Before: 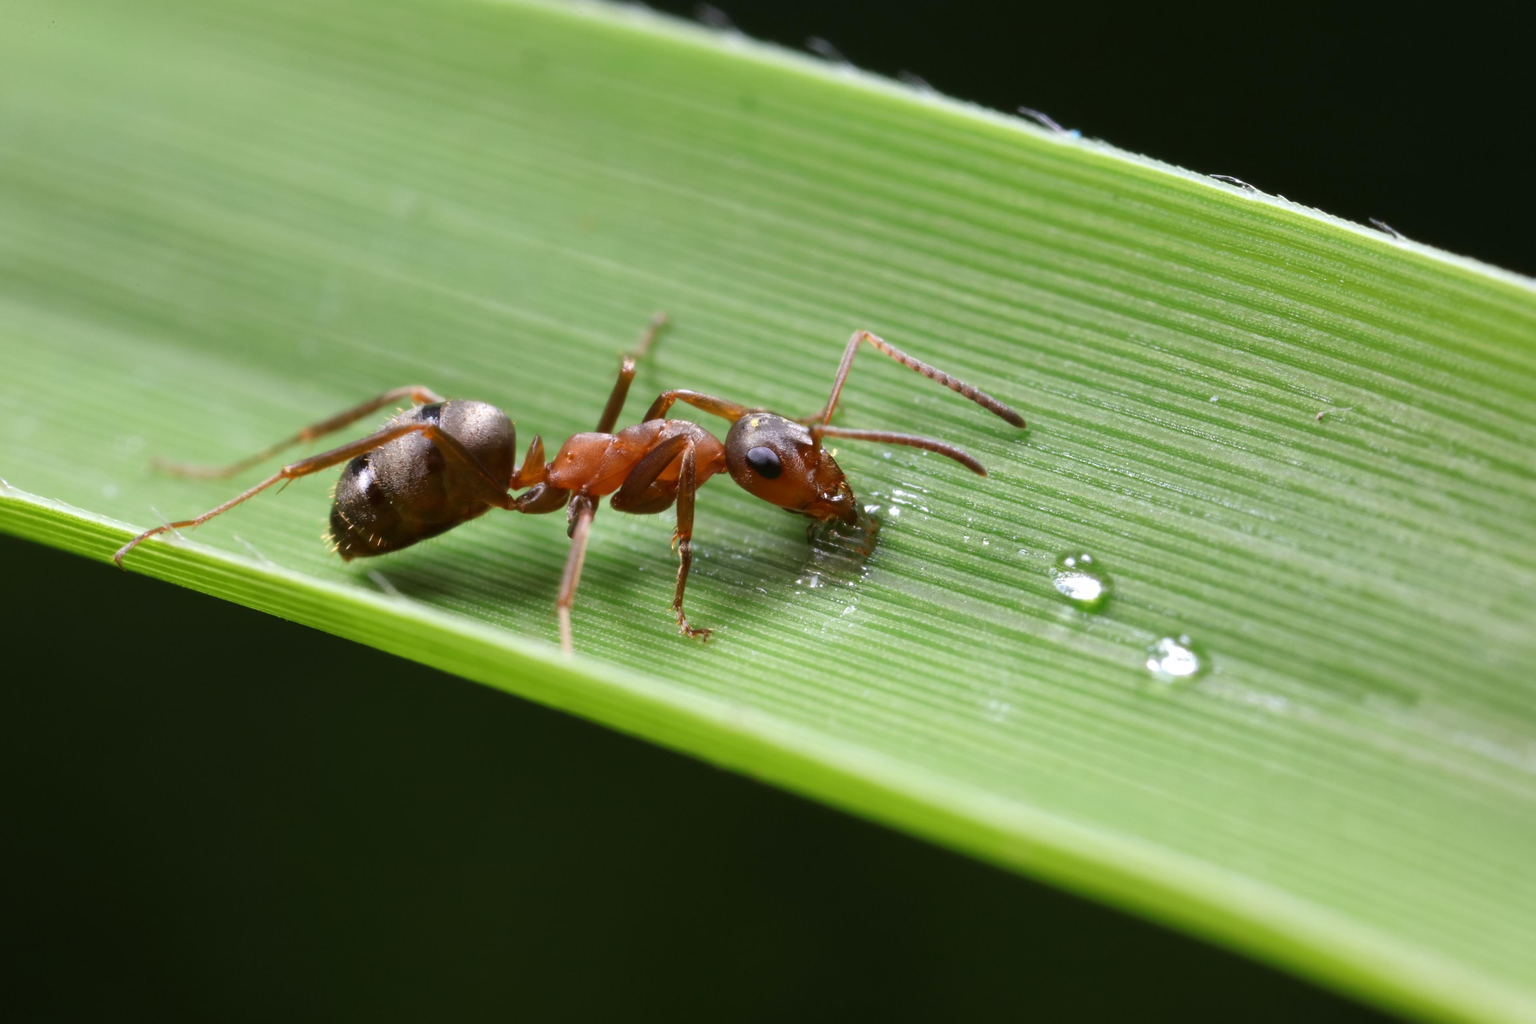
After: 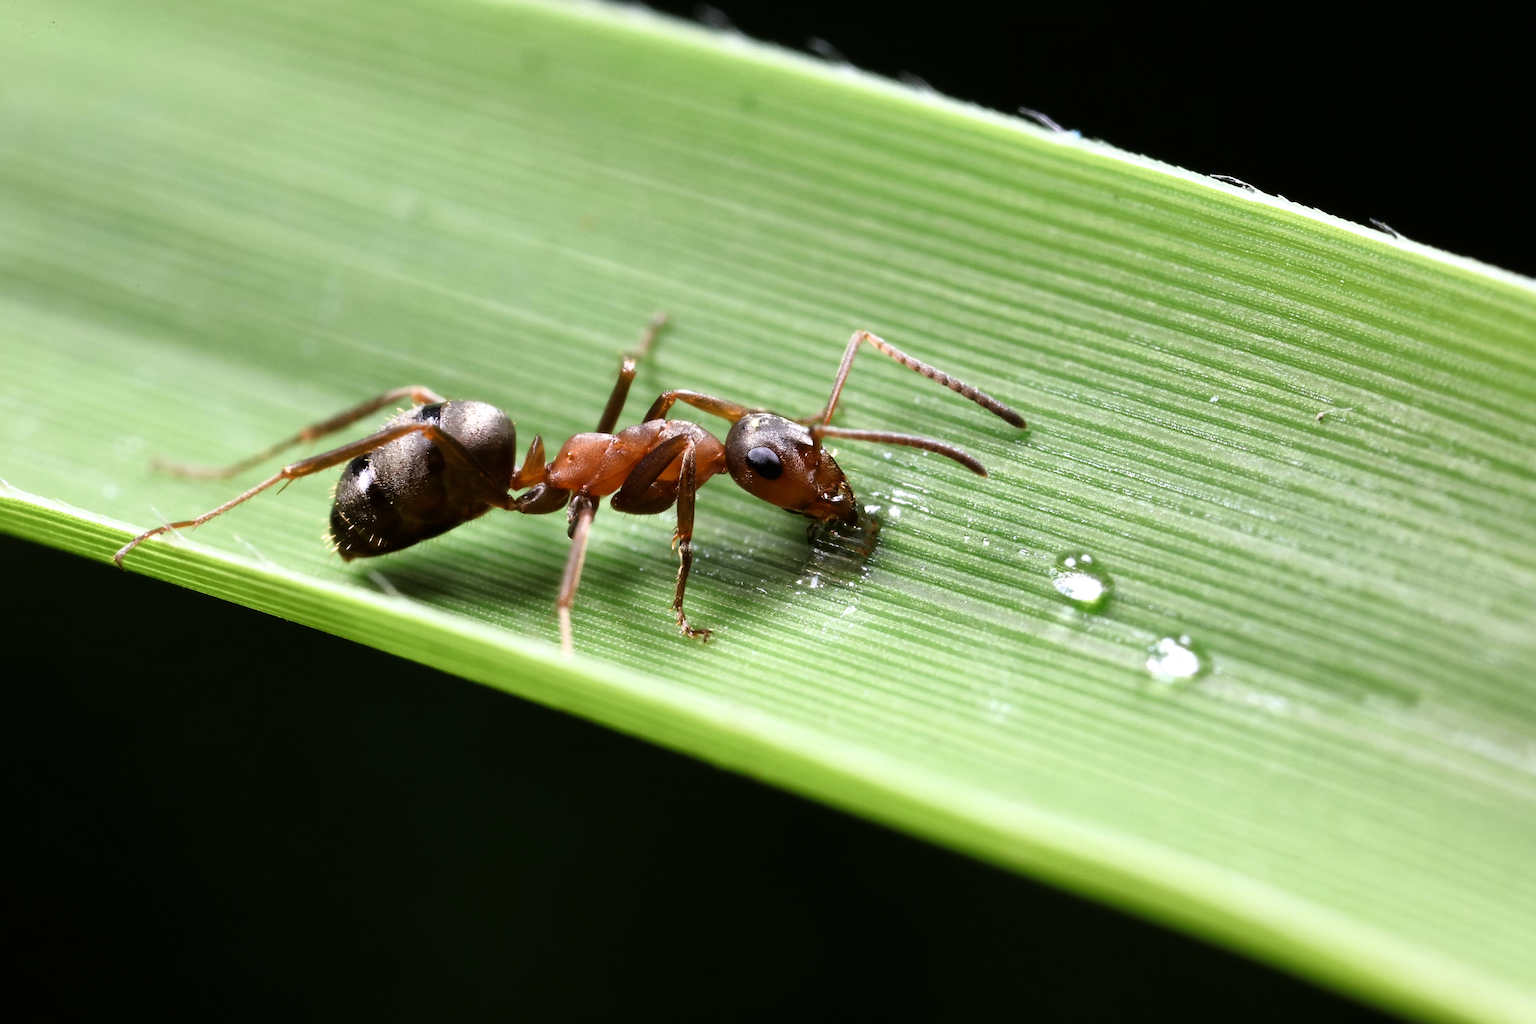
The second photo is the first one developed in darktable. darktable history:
filmic rgb: white relative exposure 2.2 EV, hardness 6.97
sharpen: on, module defaults
